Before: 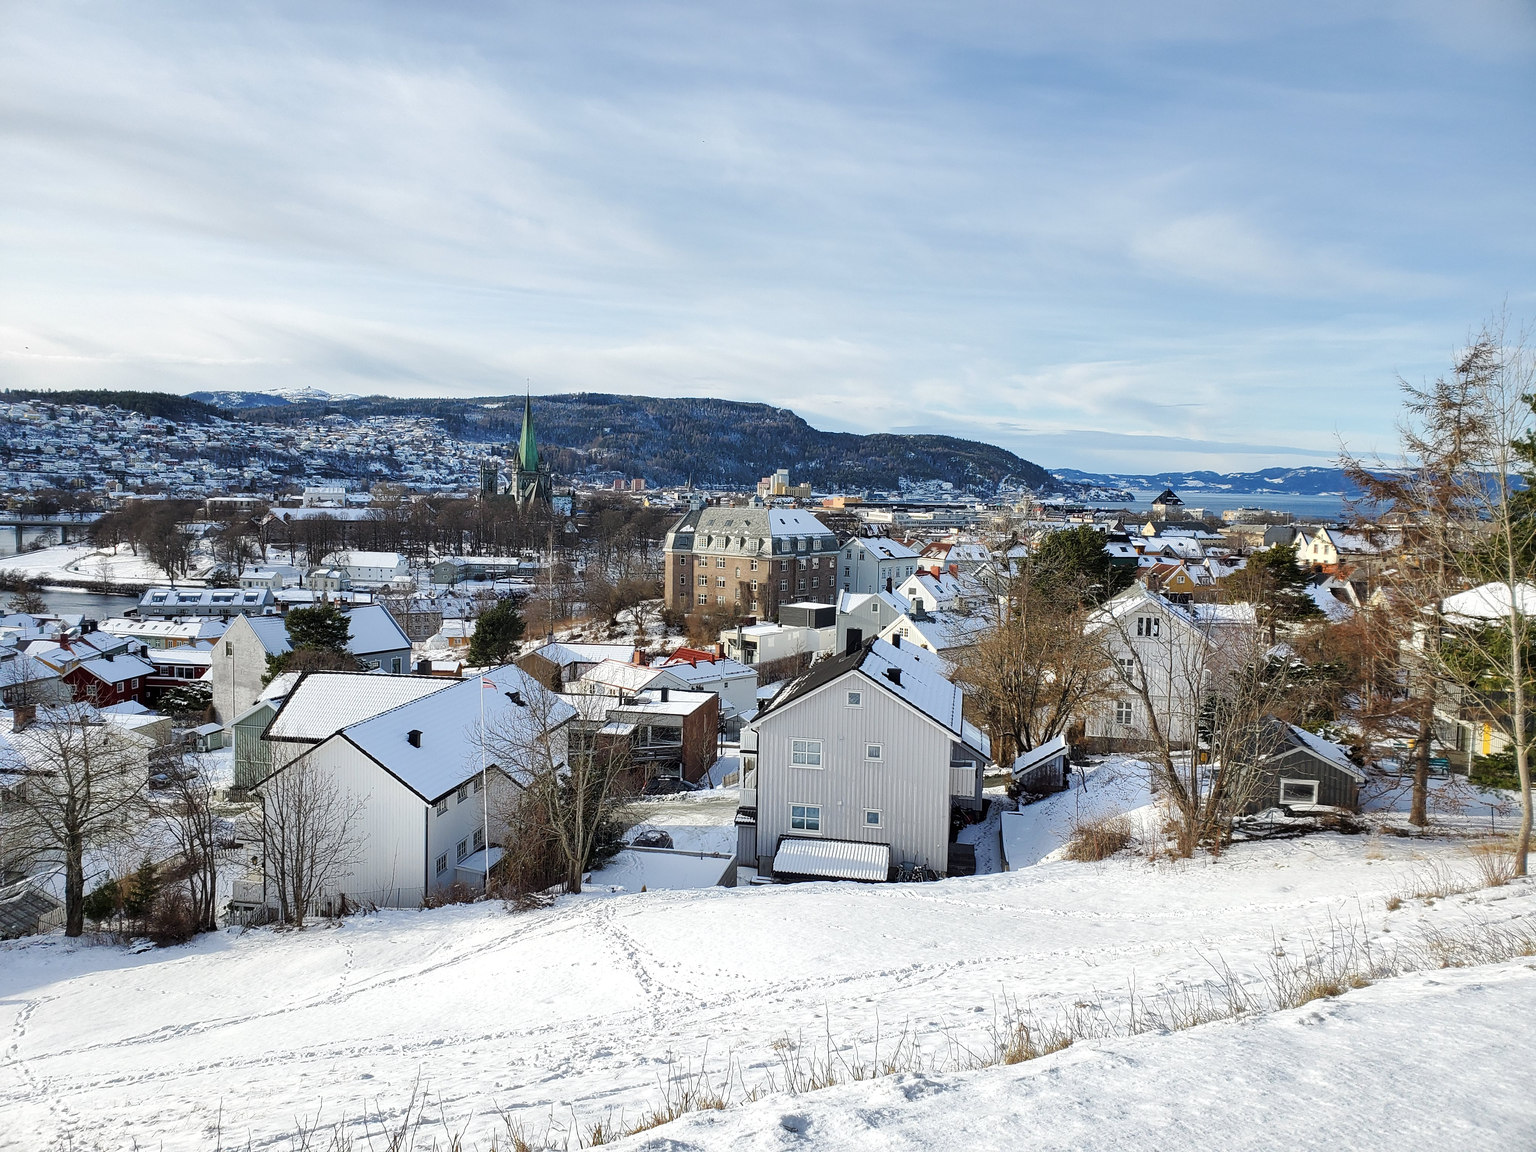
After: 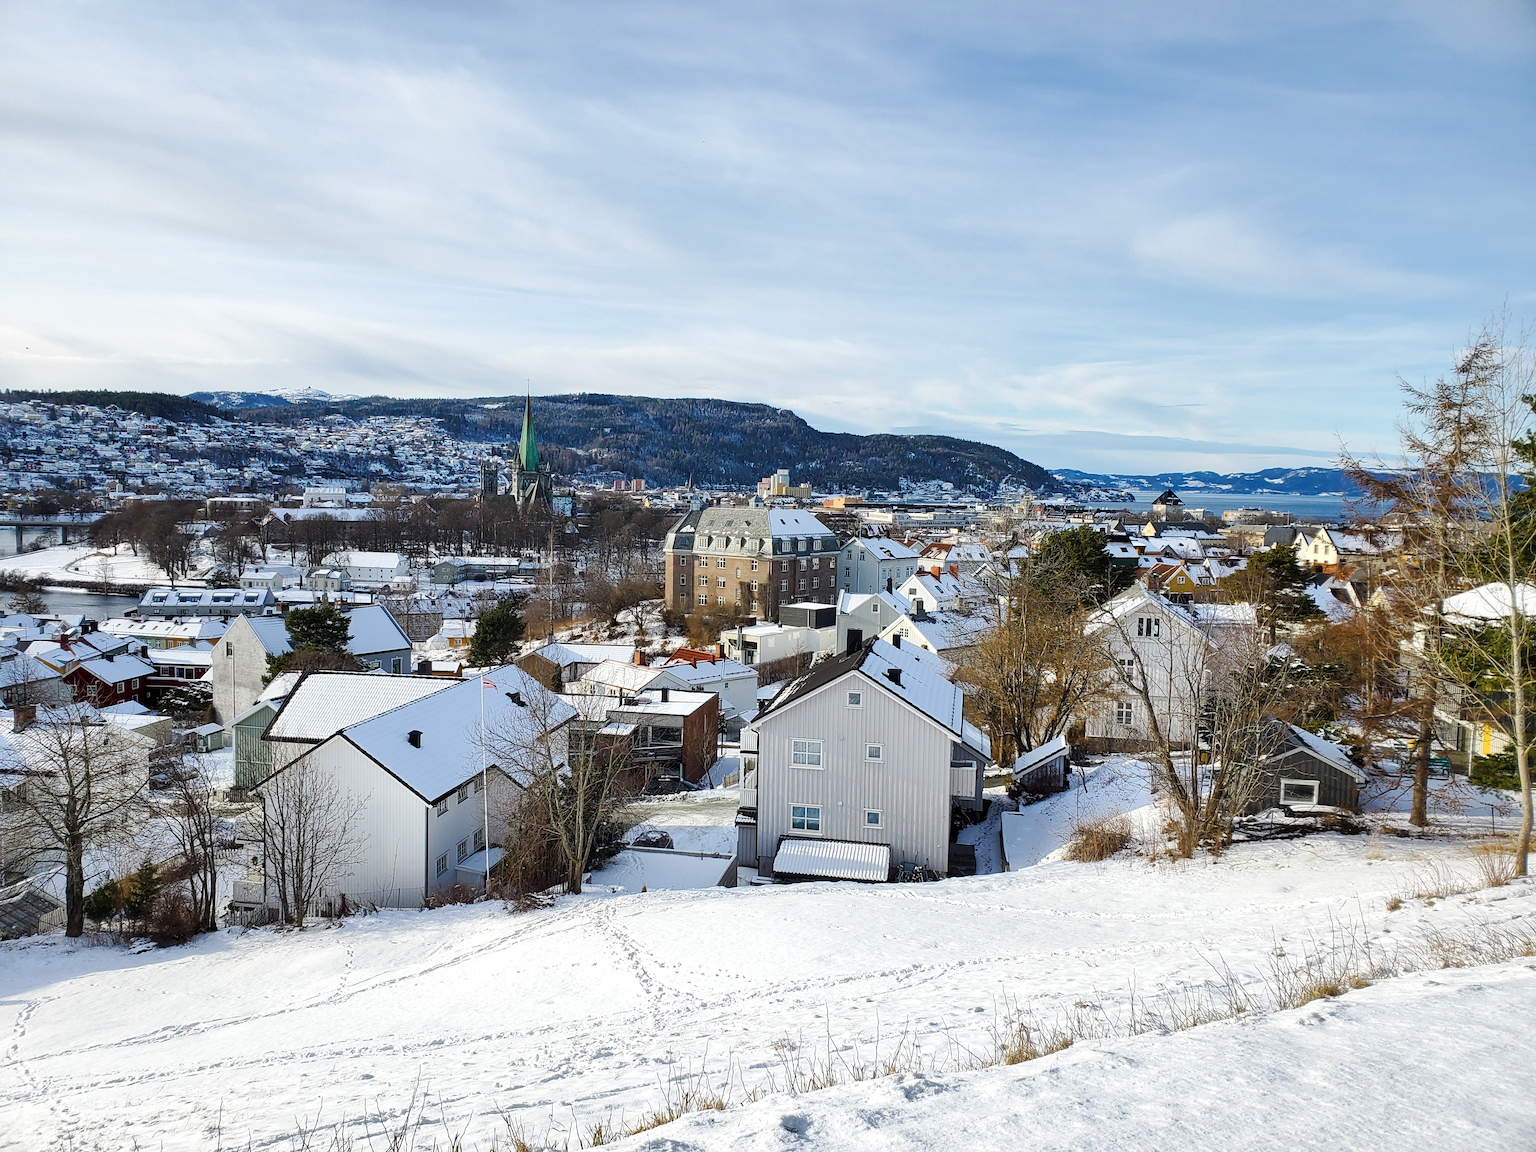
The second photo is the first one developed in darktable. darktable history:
color balance rgb: linear chroma grading › global chroma 23.15%, perceptual saturation grading › global saturation 28.7%, perceptual saturation grading › mid-tones 12.04%, perceptual saturation grading › shadows 10.19%, global vibrance 22.22%
contrast brightness saturation: contrast 0.1, saturation -0.36
